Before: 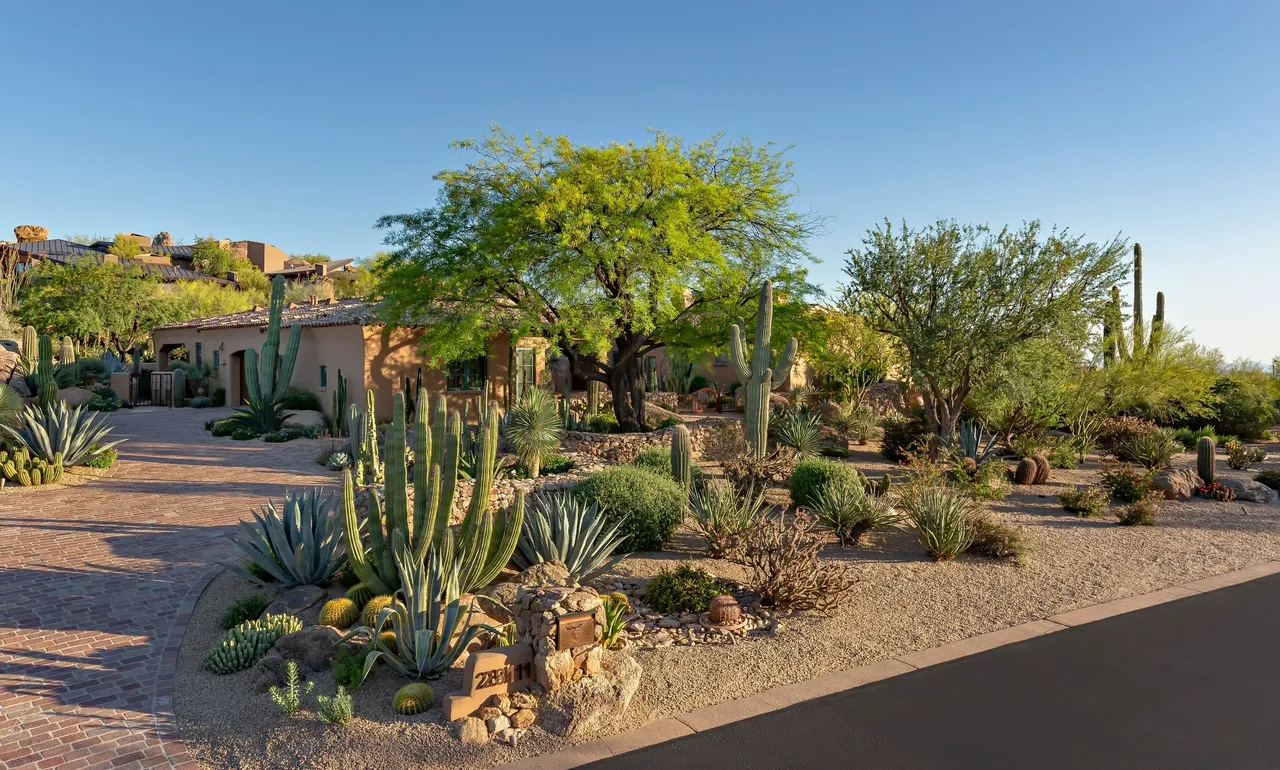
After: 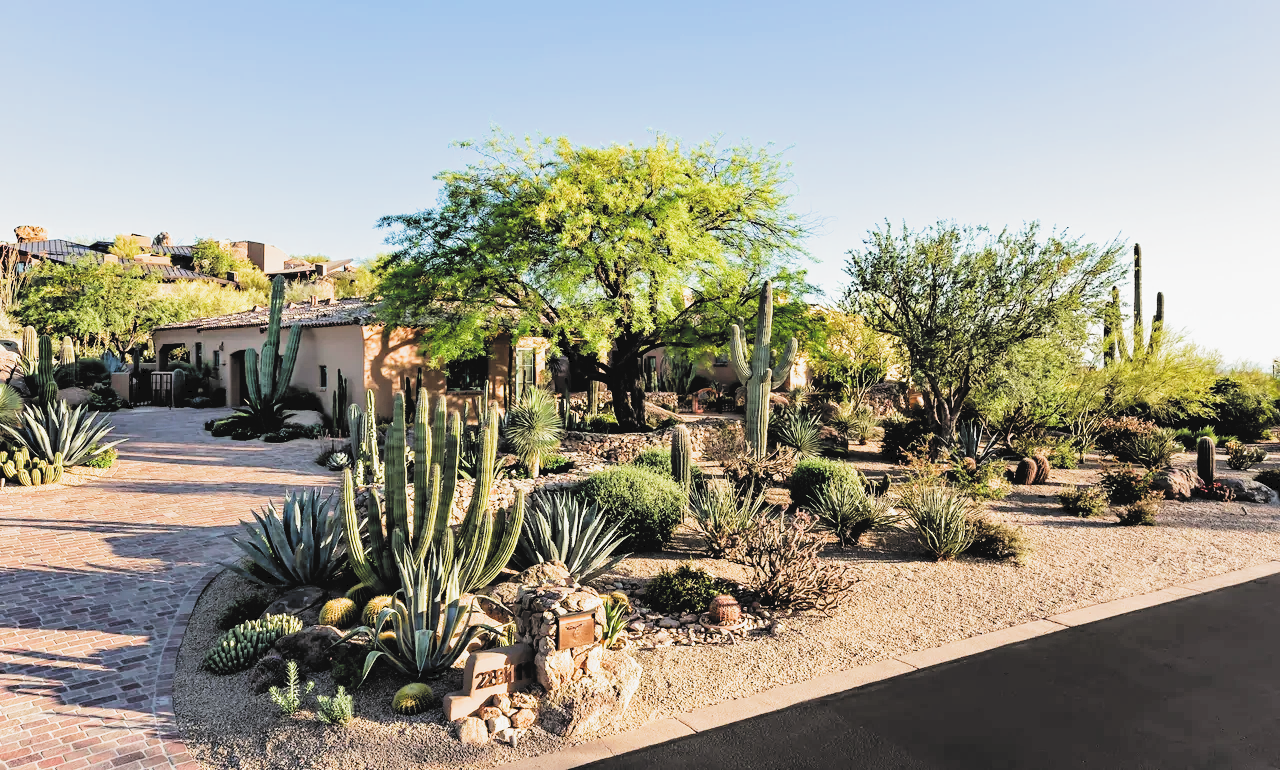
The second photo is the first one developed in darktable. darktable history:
filmic rgb: black relative exposure -5.15 EV, white relative exposure 3.99 EV, threshold 3.05 EV, hardness 2.88, contrast 1.301, highlights saturation mix -28.62%, add noise in highlights 0.001, preserve chrominance max RGB, color science v3 (2019), use custom middle-gray values true, iterations of high-quality reconstruction 0, contrast in highlights soft, enable highlight reconstruction true
contrast brightness saturation: brightness 0.287
tone curve: curves: ch0 [(0, 0) (0.003, 0.047) (0.011, 0.047) (0.025, 0.049) (0.044, 0.051) (0.069, 0.055) (0.1, 0.066) (0.136, 0.089) (0.177, 0.12) (0.224, 0.155) (0.277, 0.205) (0.335, 0.281) (0.399, 0.37) (0.468, 0.47) (0.543, 0.574) (0.623, 0.687) (0.709, 0.801) (0.801, 0.89) (0.898, 0.963) (1, 1)], preserve colors none
